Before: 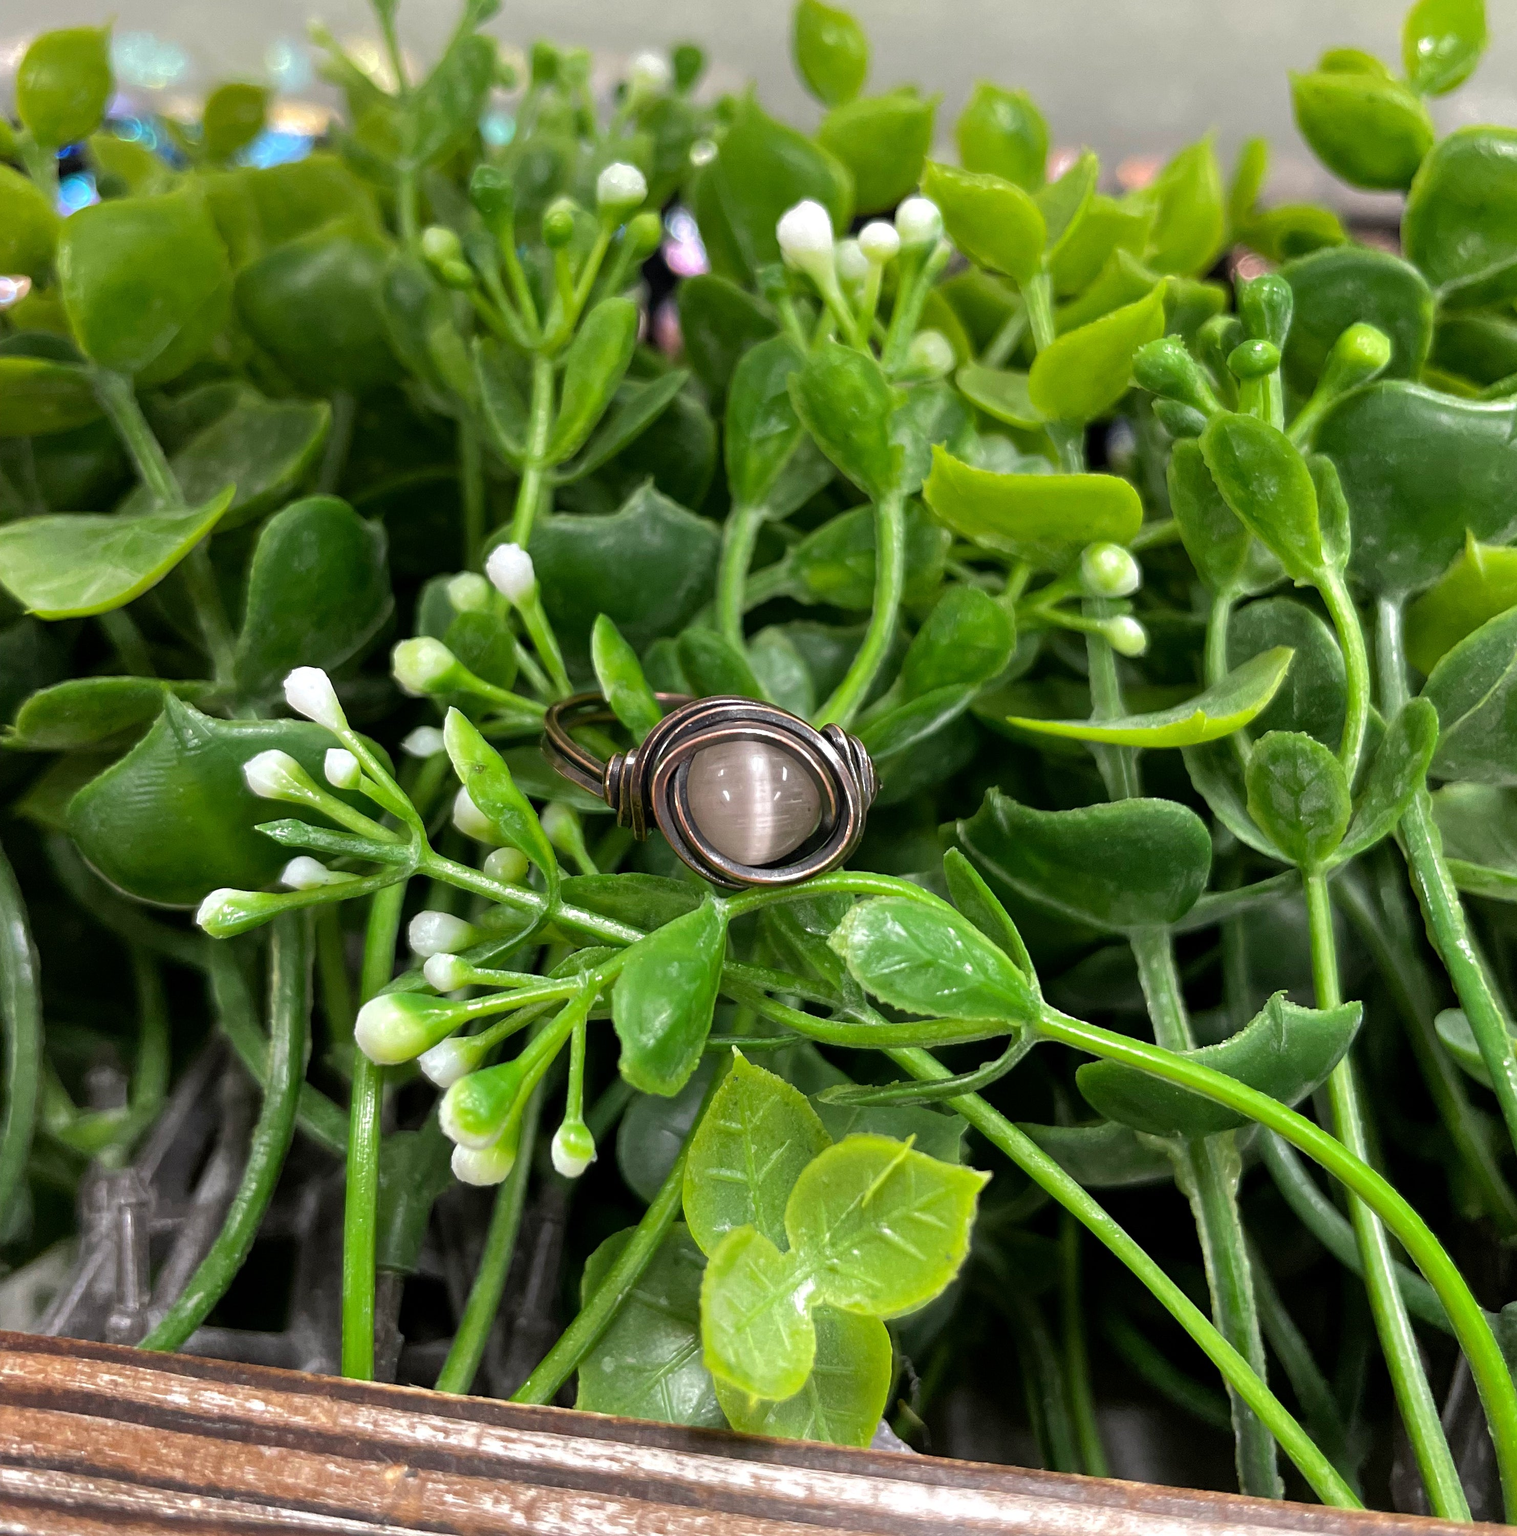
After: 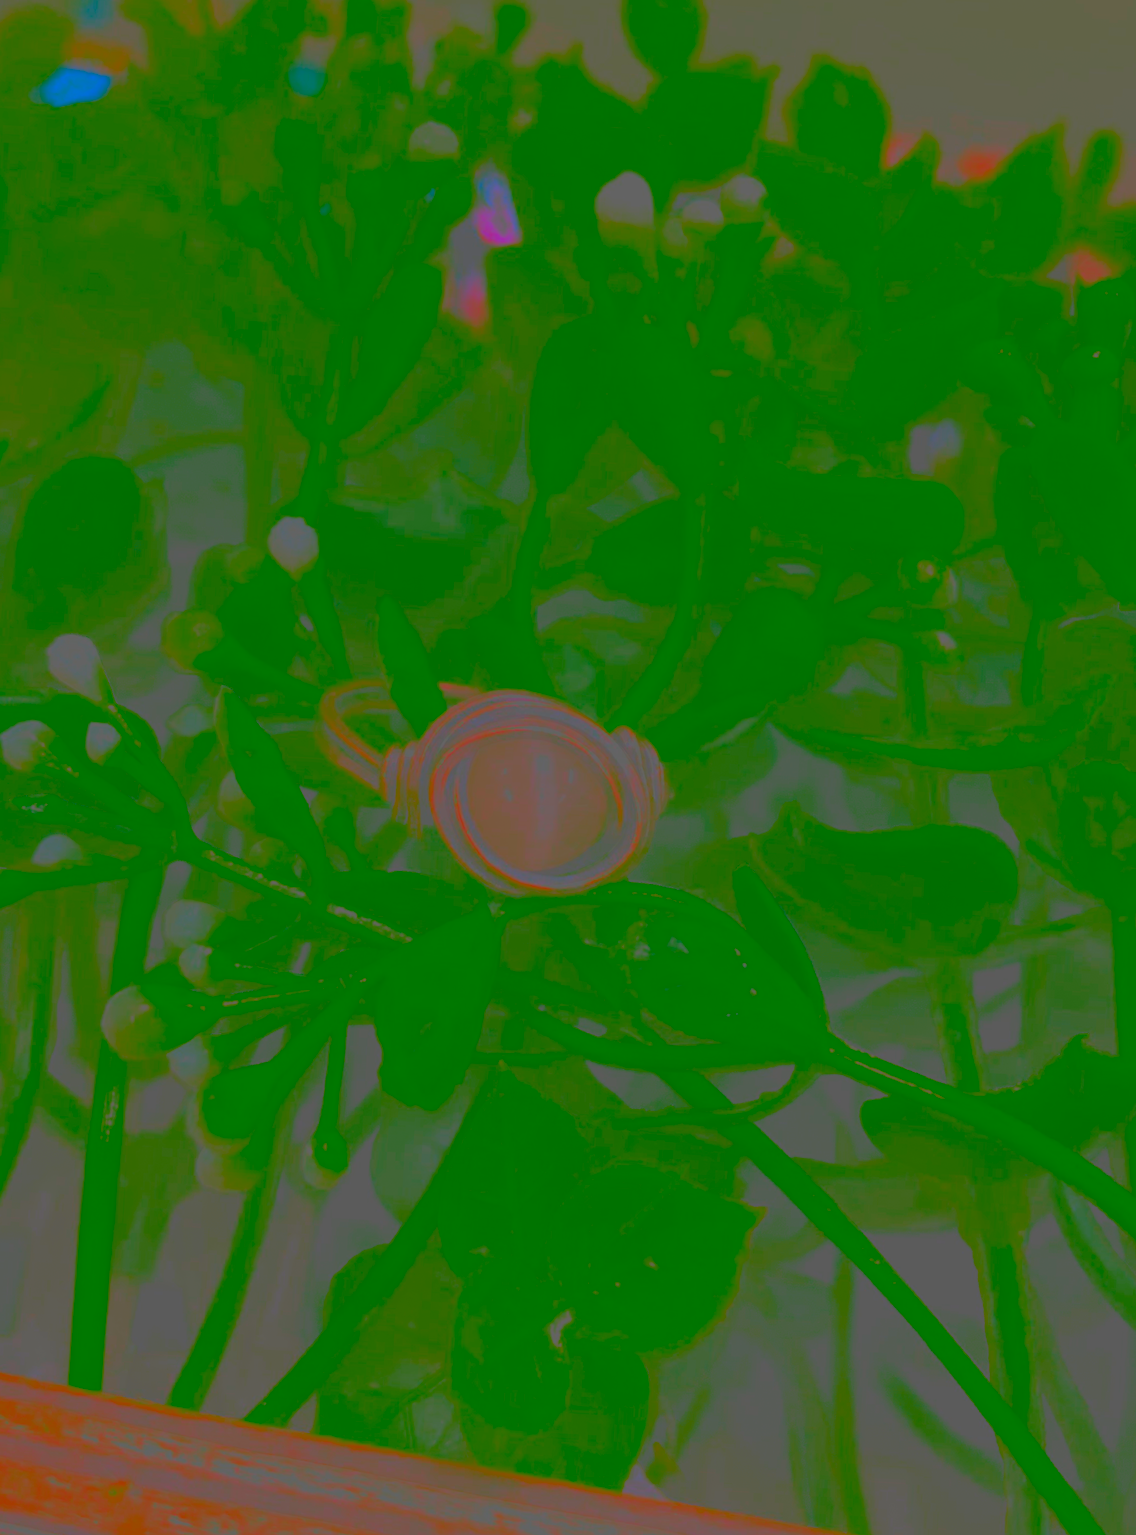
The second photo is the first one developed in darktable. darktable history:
exposure: black level correction 0.001, exposure 0.498 EV, compensate highlight preservation false
crop and rotate: angle -3.22°, left 14.225%, top 0.031%, right 10.863%, bottom 0.019%
contrast brightness saturation: contrast -0.971, brightness -0.167, saturation 0.748
shadows and highlights: shadows 8.77, white point adjustment 0.927, highlights -39.95
tone equalizer: edges refinement/feathering 500, mask exposure compensation -1.57 EV, preserve details no
